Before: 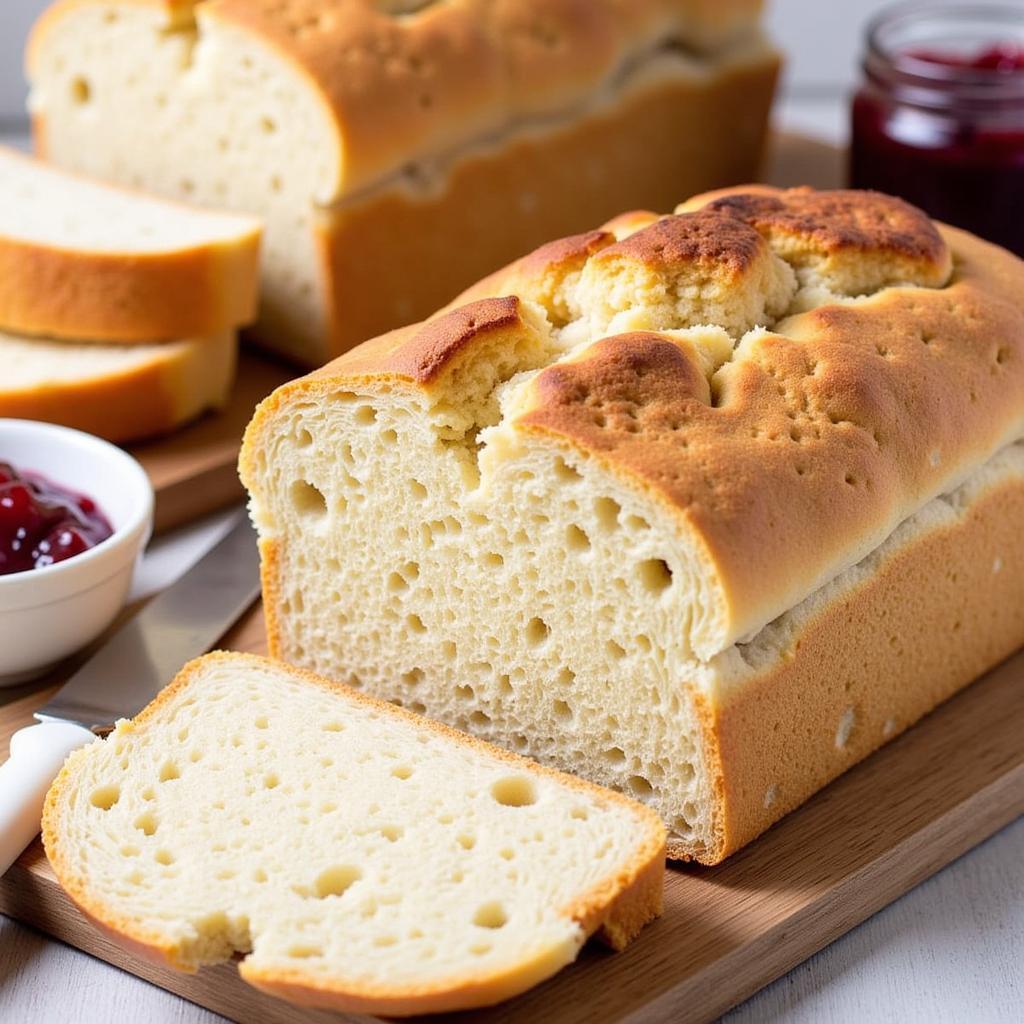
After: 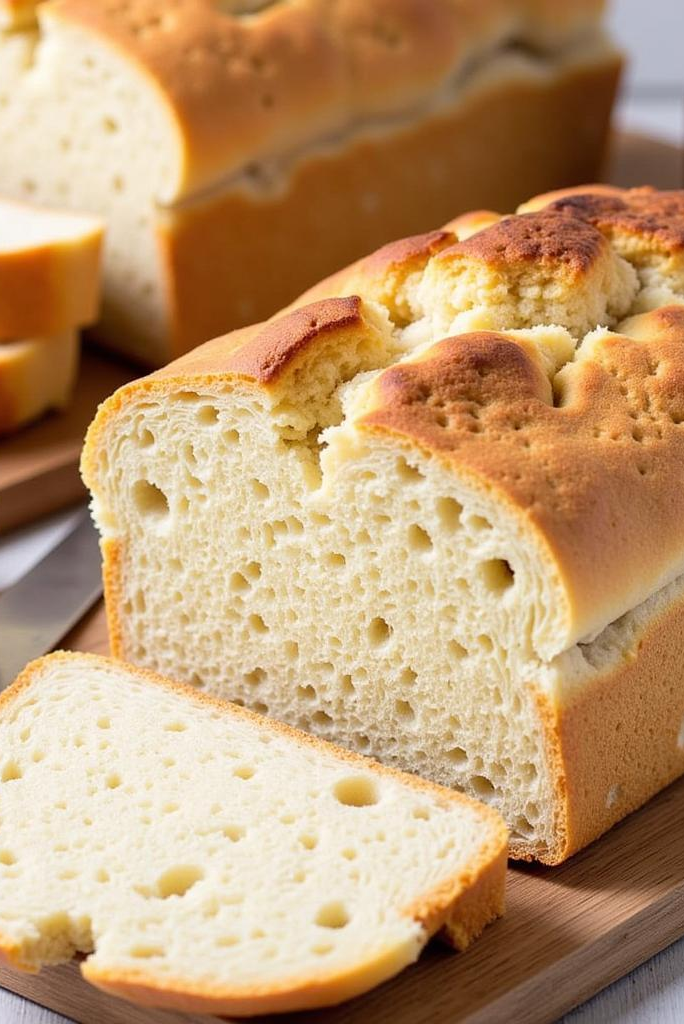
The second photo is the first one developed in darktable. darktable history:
crop: left 15.43%, right 17.743%
